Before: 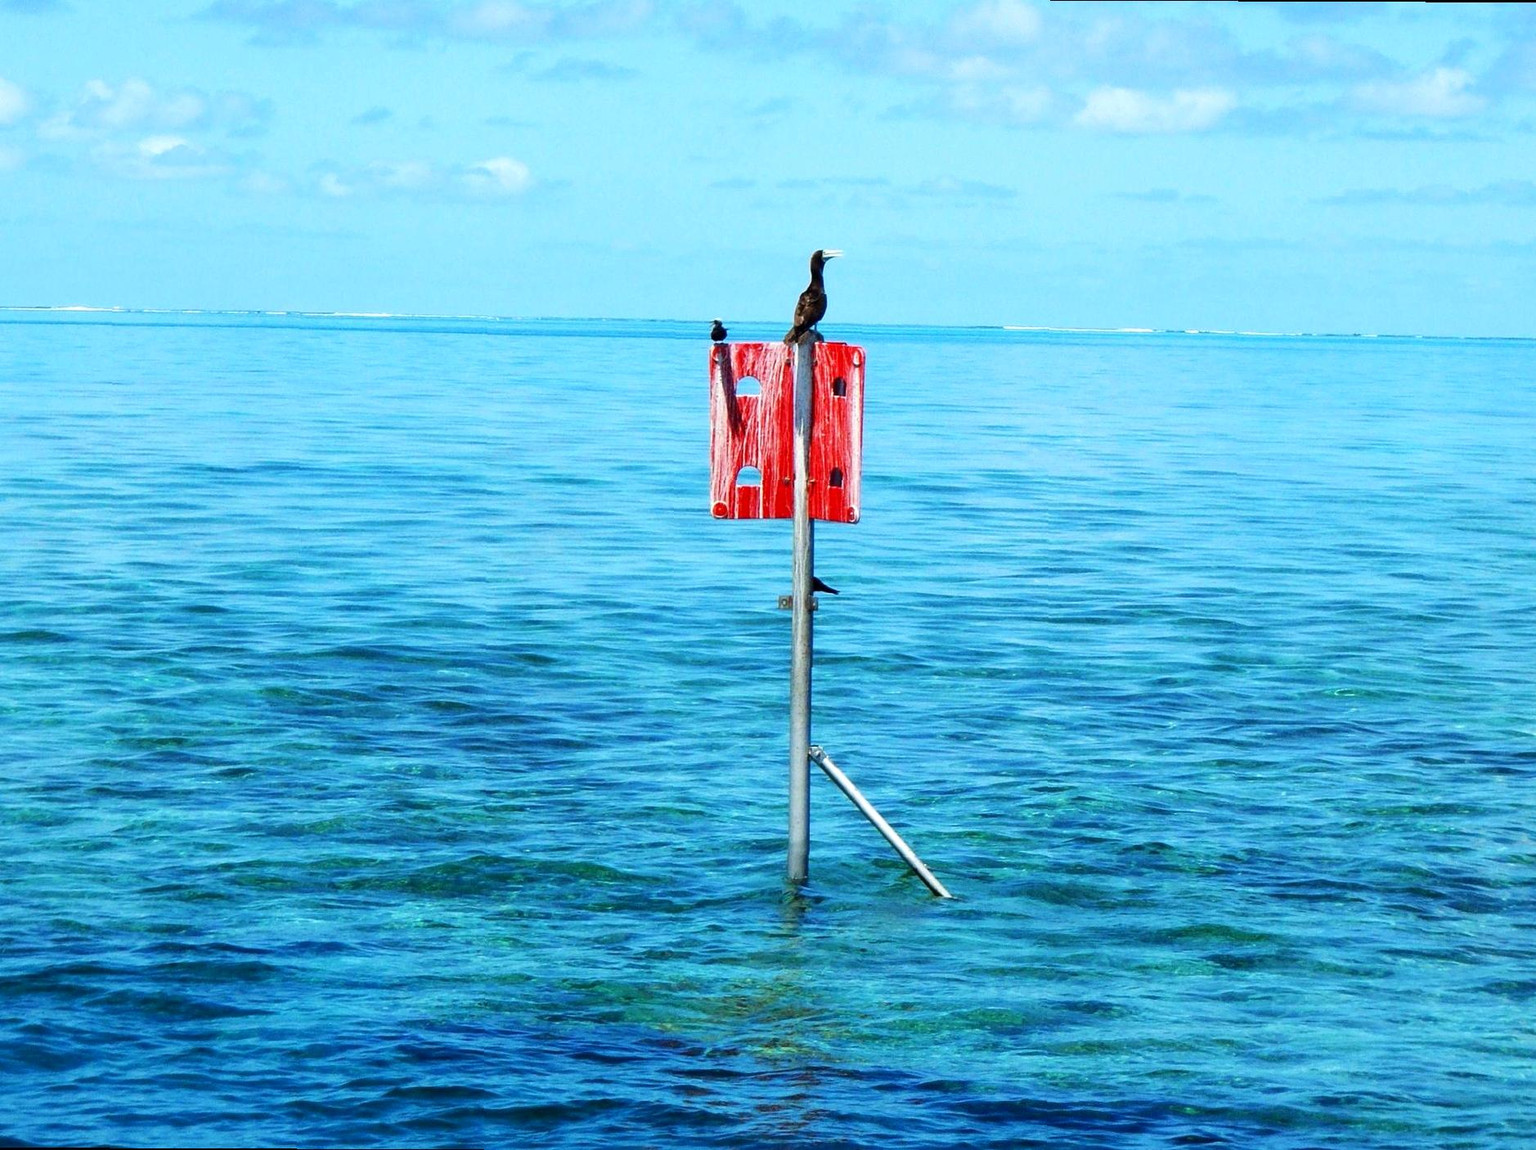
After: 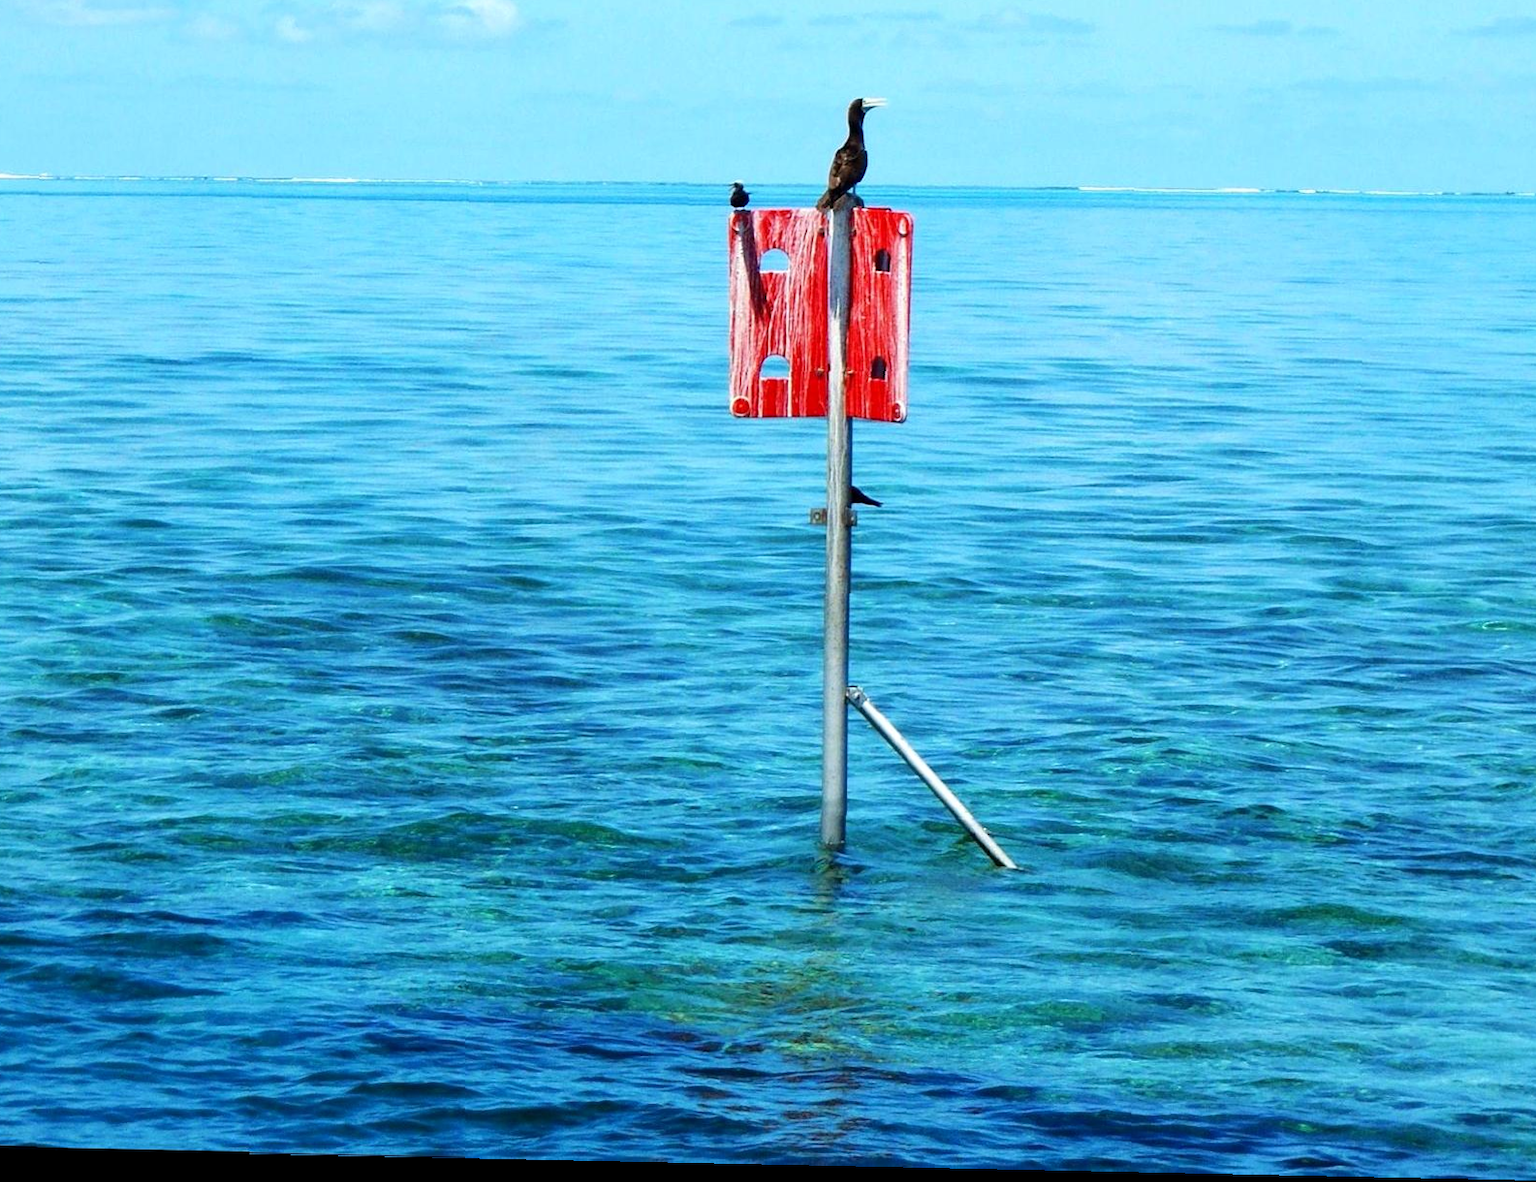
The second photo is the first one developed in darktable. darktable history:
crop and rotate: left 4.842%, top 15.51%, right 10.668%
rotate and perspective: lens shift (horizontal) -0.055, automatic cropping off
